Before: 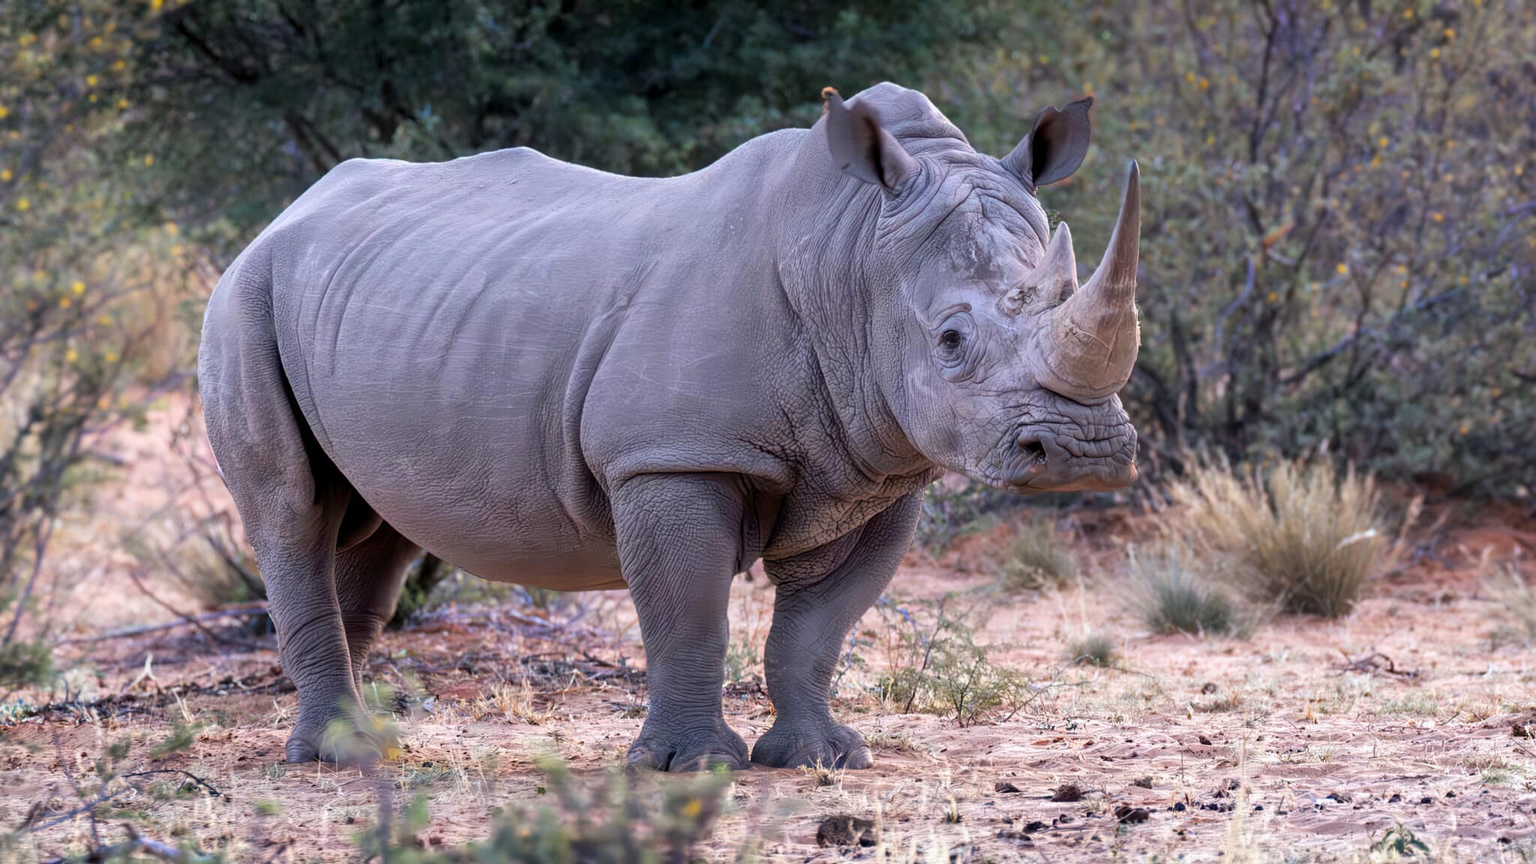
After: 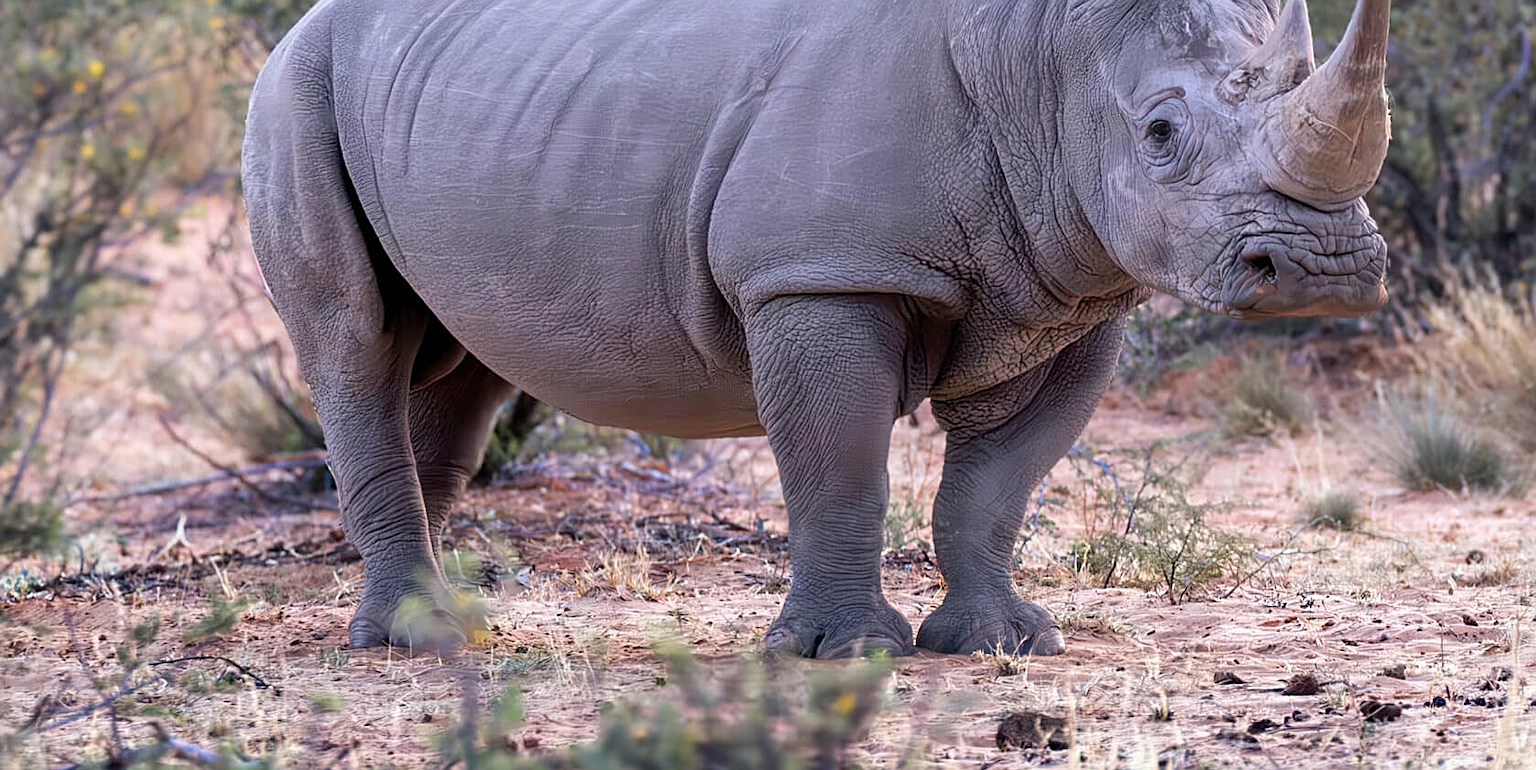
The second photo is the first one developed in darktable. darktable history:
crop: top 26.833%, right 18.008%
sharpen: on, module defaults
